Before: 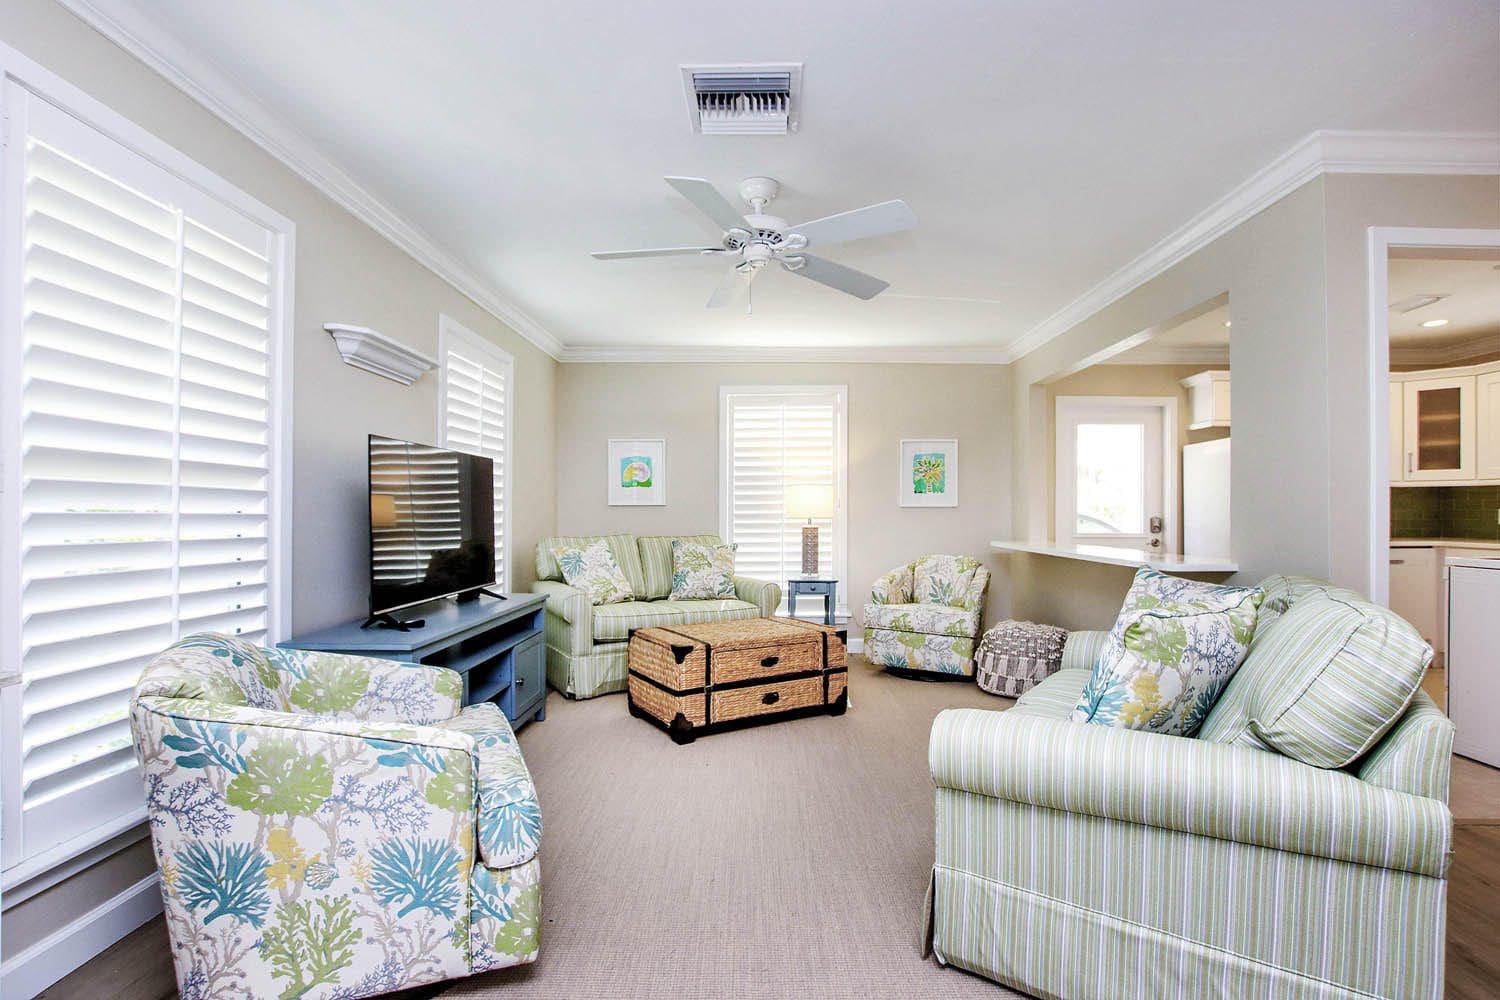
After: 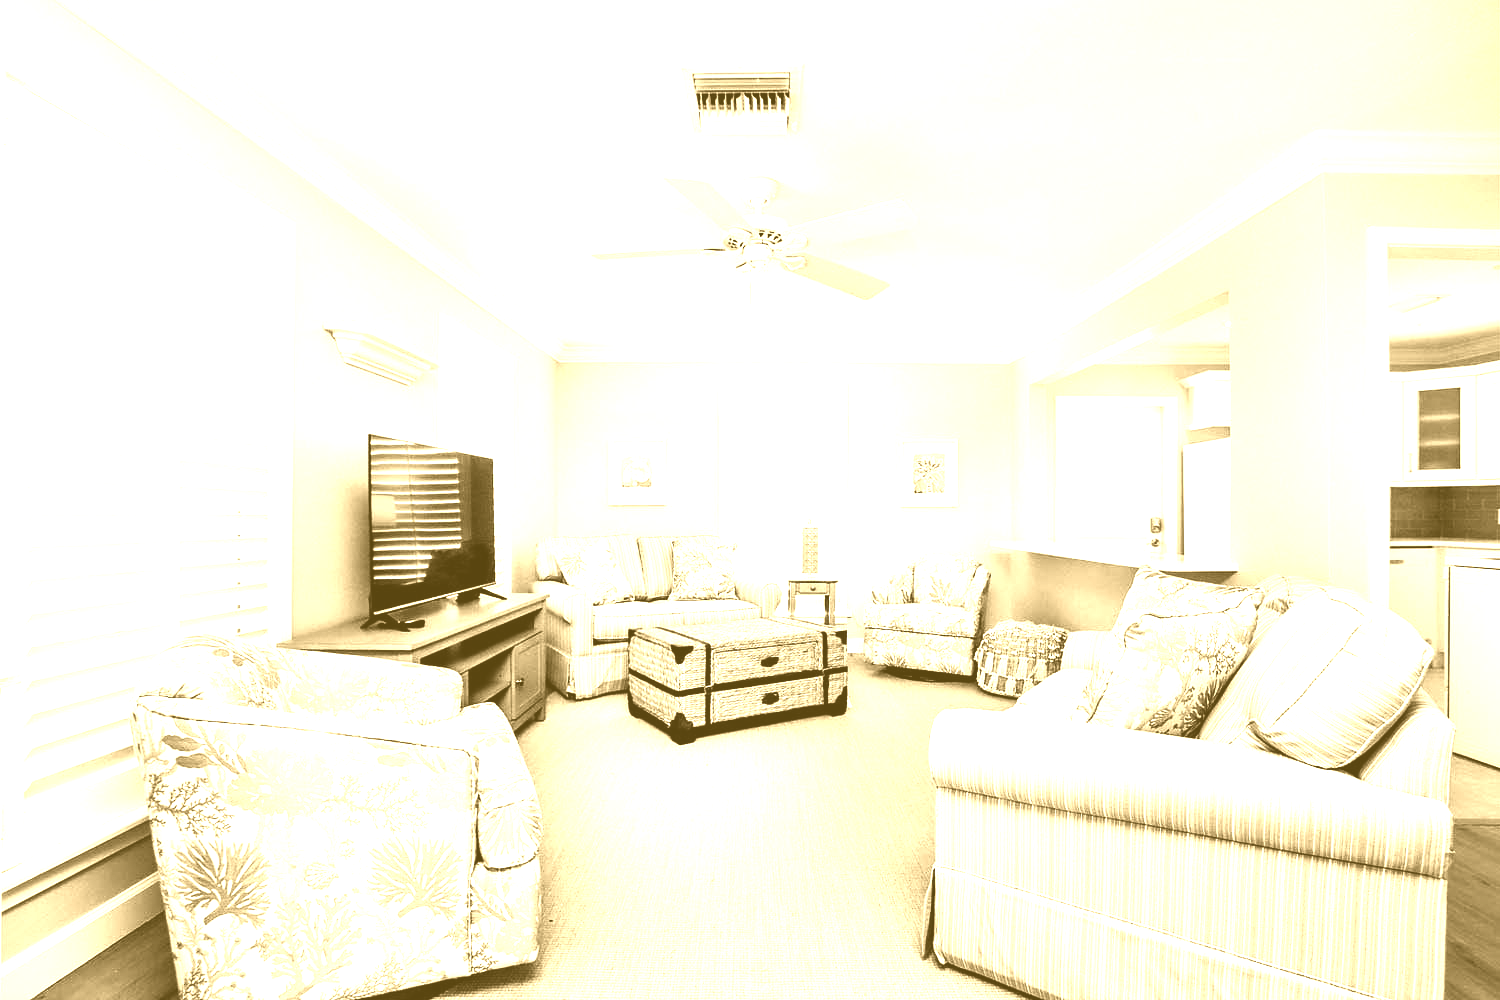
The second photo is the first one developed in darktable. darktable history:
tone equalizer: -8 EV -0.75 EV, -7 EV -0.7 EV, -6 EV -0.6 EV, -5 EV -0.4 EV, -3 EV 0.4 EV, -2 EV 0.6 EV, -1 EV 0.7 EV, +0 EV 0.75 EV, edges refinement/feathering 500, mask exposure compensation -1.57 EV, preserve details no
white balance: red 1, blue 1
colorize: hue 36°, source mix 100%
